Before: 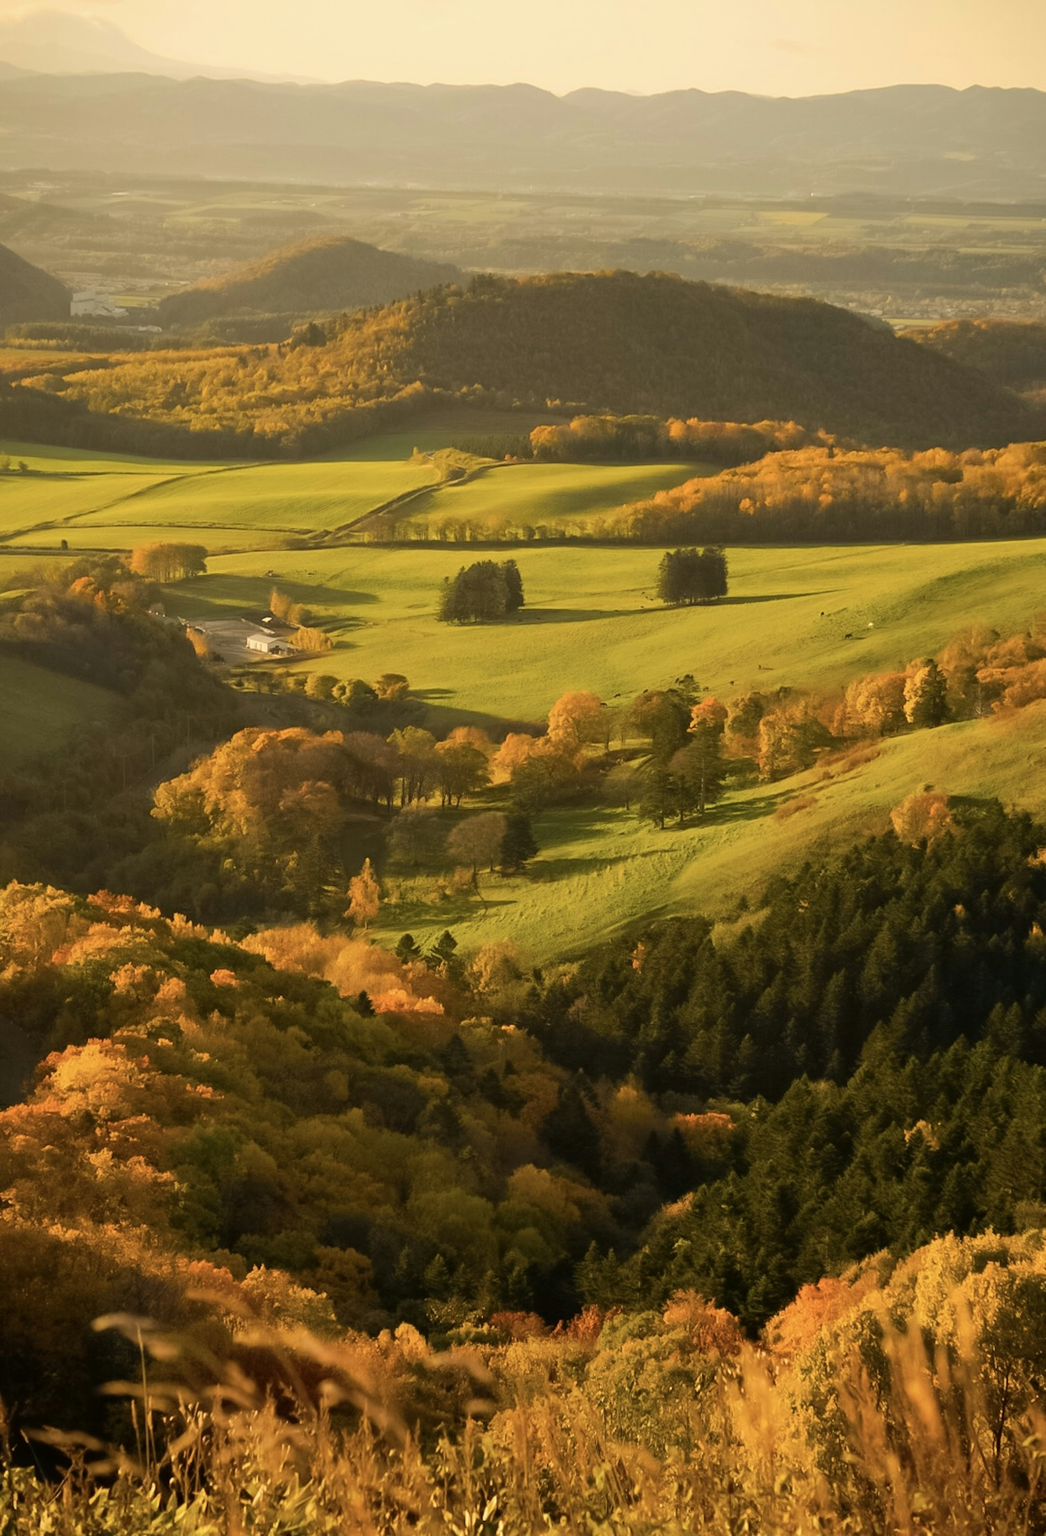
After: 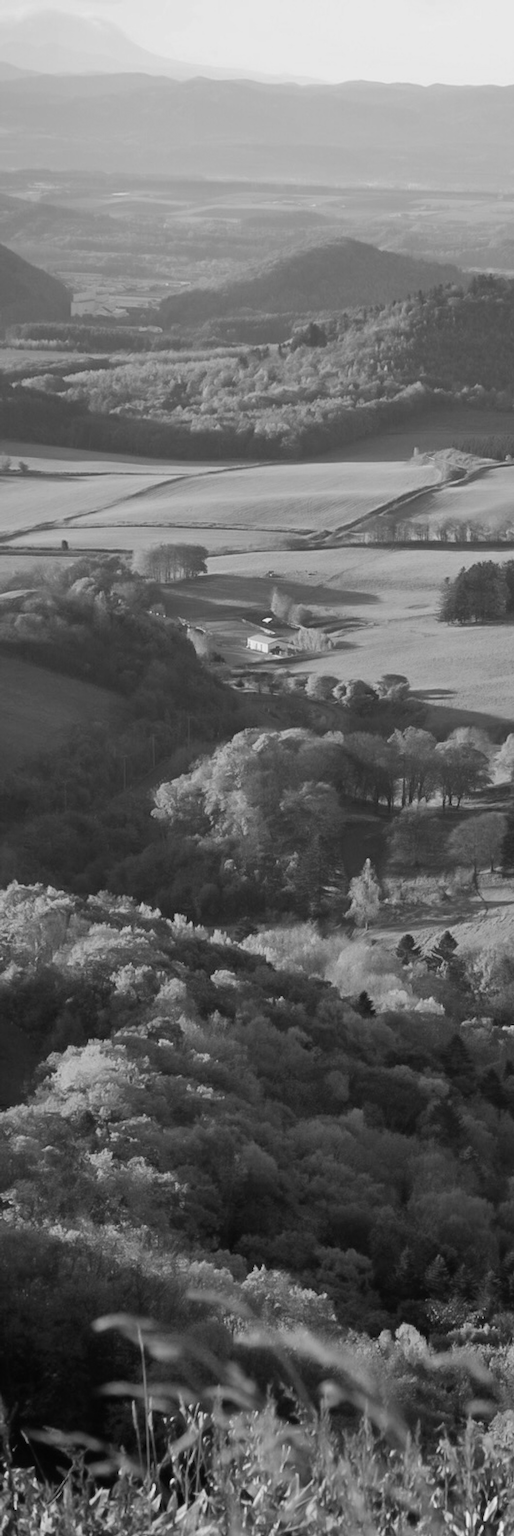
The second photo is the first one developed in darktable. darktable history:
tone equalizer: on, module defaults
color correction: highlights a* 10.32, highlights b* 14.66, shadows a* -9.59, shadows b* -15.02
crop and rotate: left 0%, top 0%, right 50.845%
monochrome: on, module defaults
